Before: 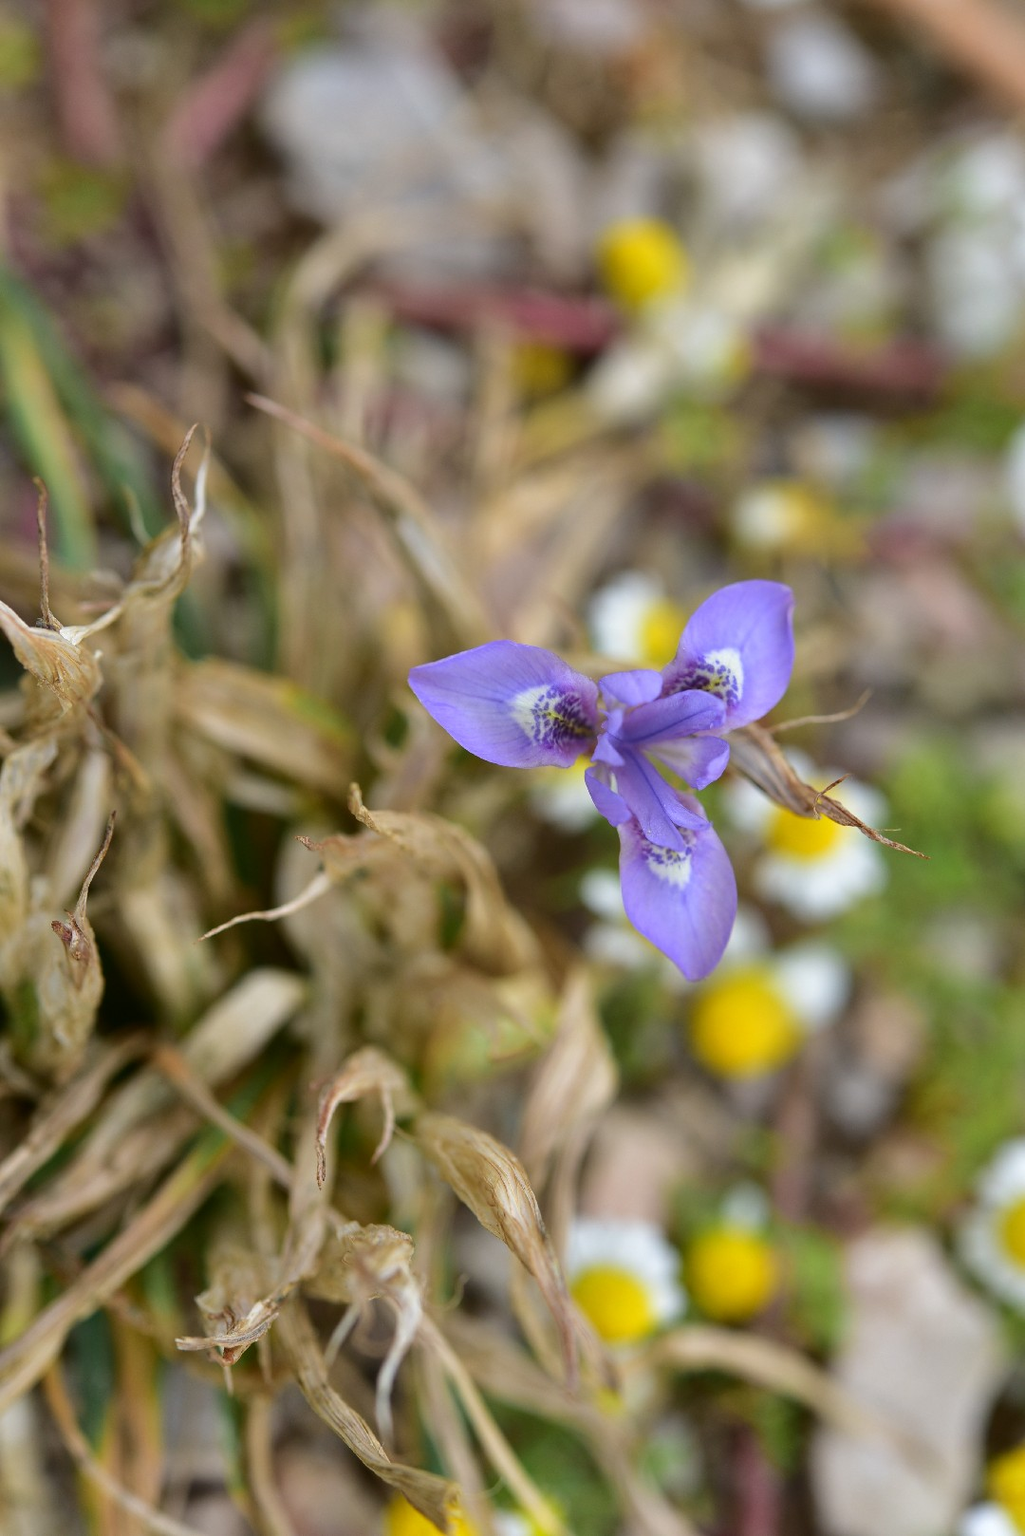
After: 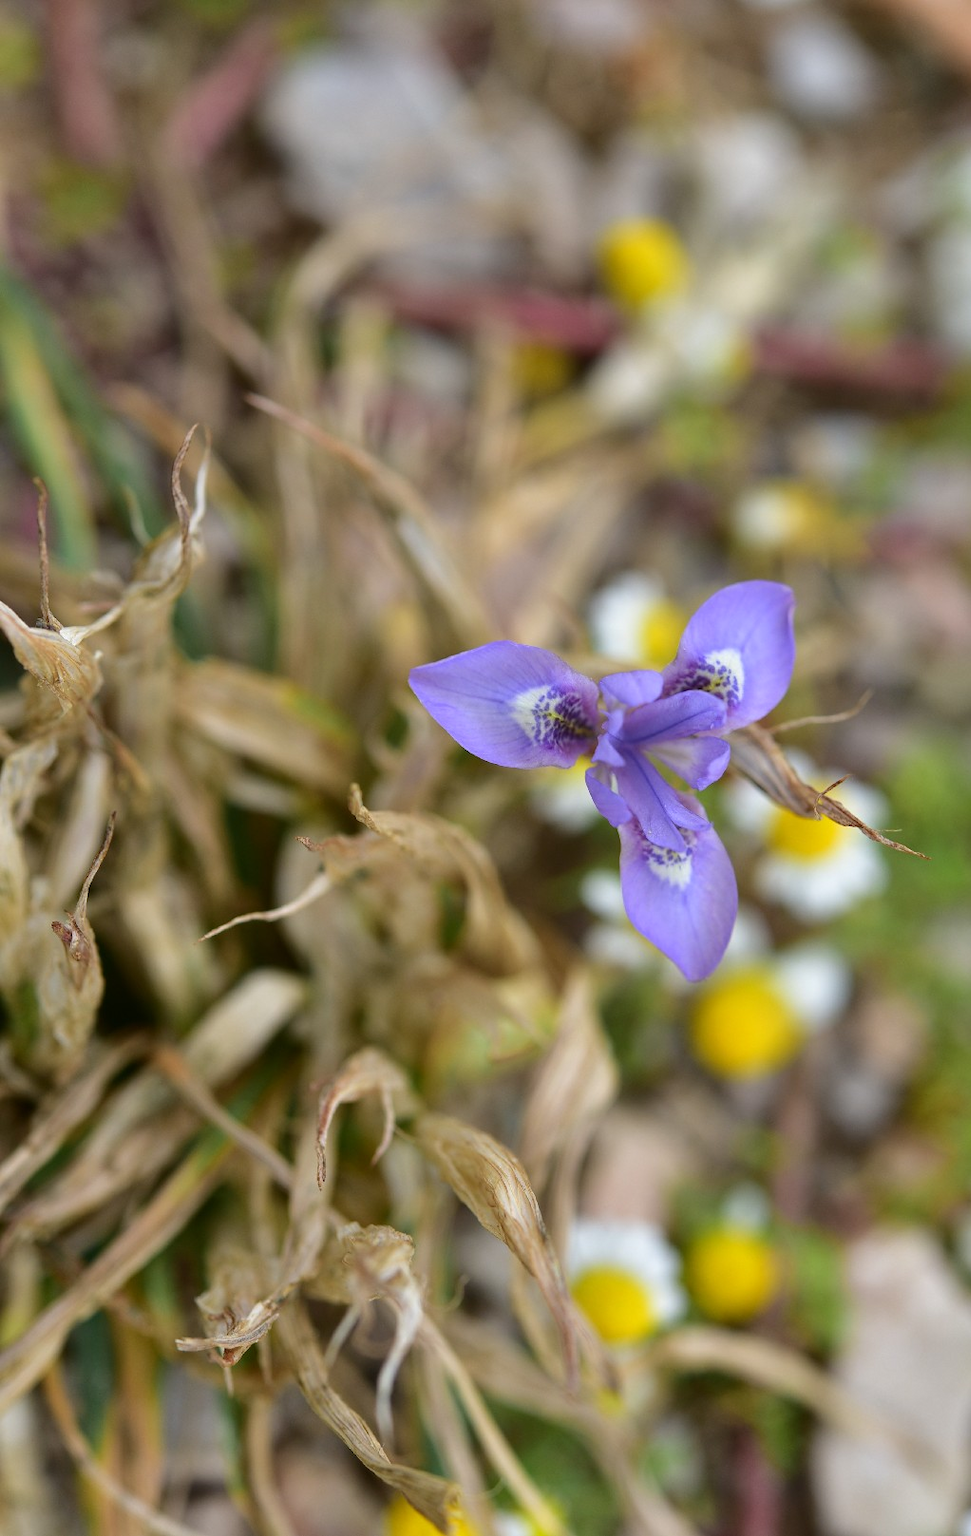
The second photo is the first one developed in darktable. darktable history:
tone equalizer: on, module defaults
crop and rotate: left 0%, right 5.206%
